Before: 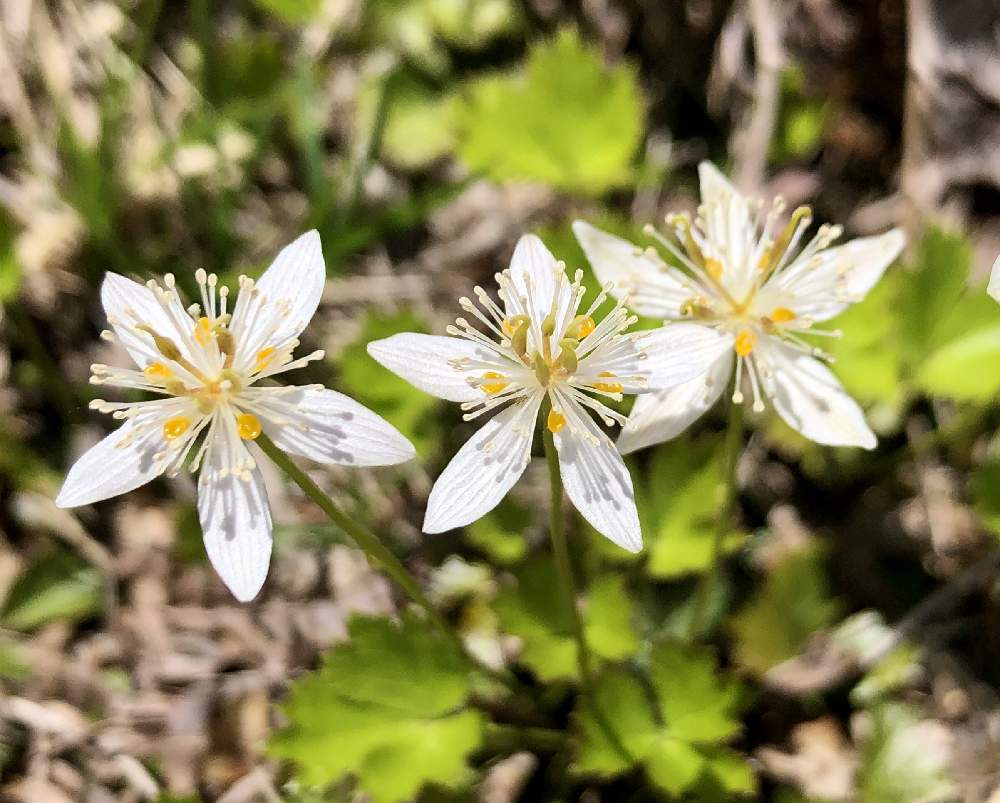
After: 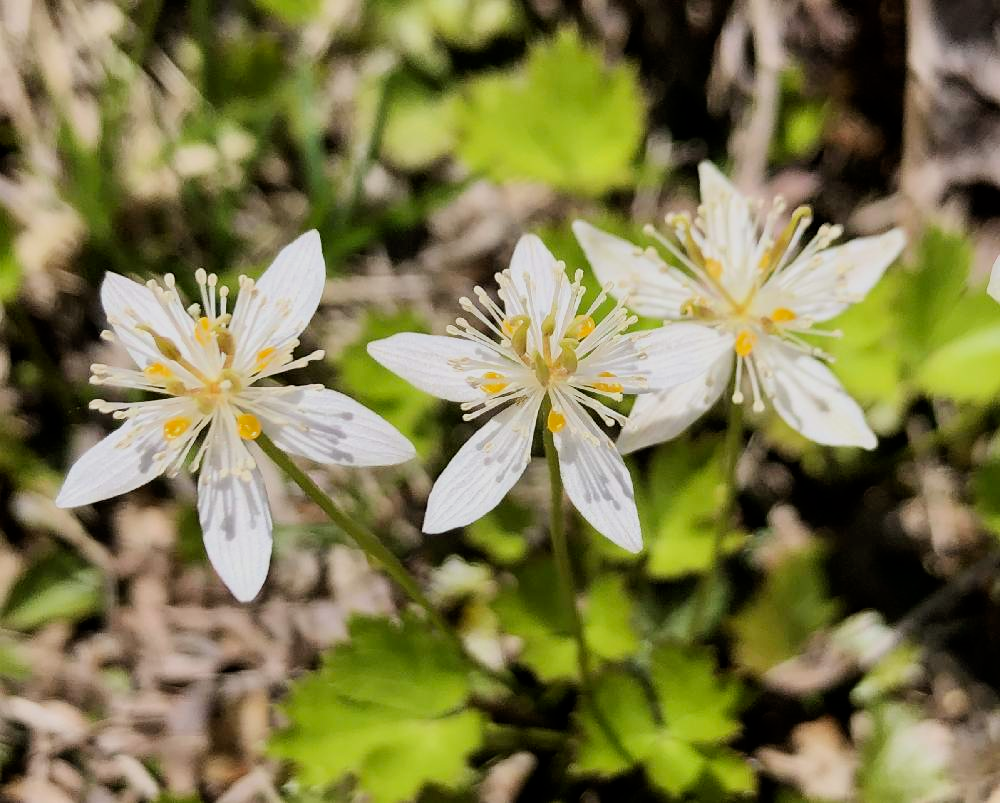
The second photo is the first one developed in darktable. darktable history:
color balance: mode lift, gamma, gain (sRGB)
contrast brightness saturation: contrast 0.04, saturation 0.07
filmic rgb: white relative exposure 3.8 EV, hardness 4.35
